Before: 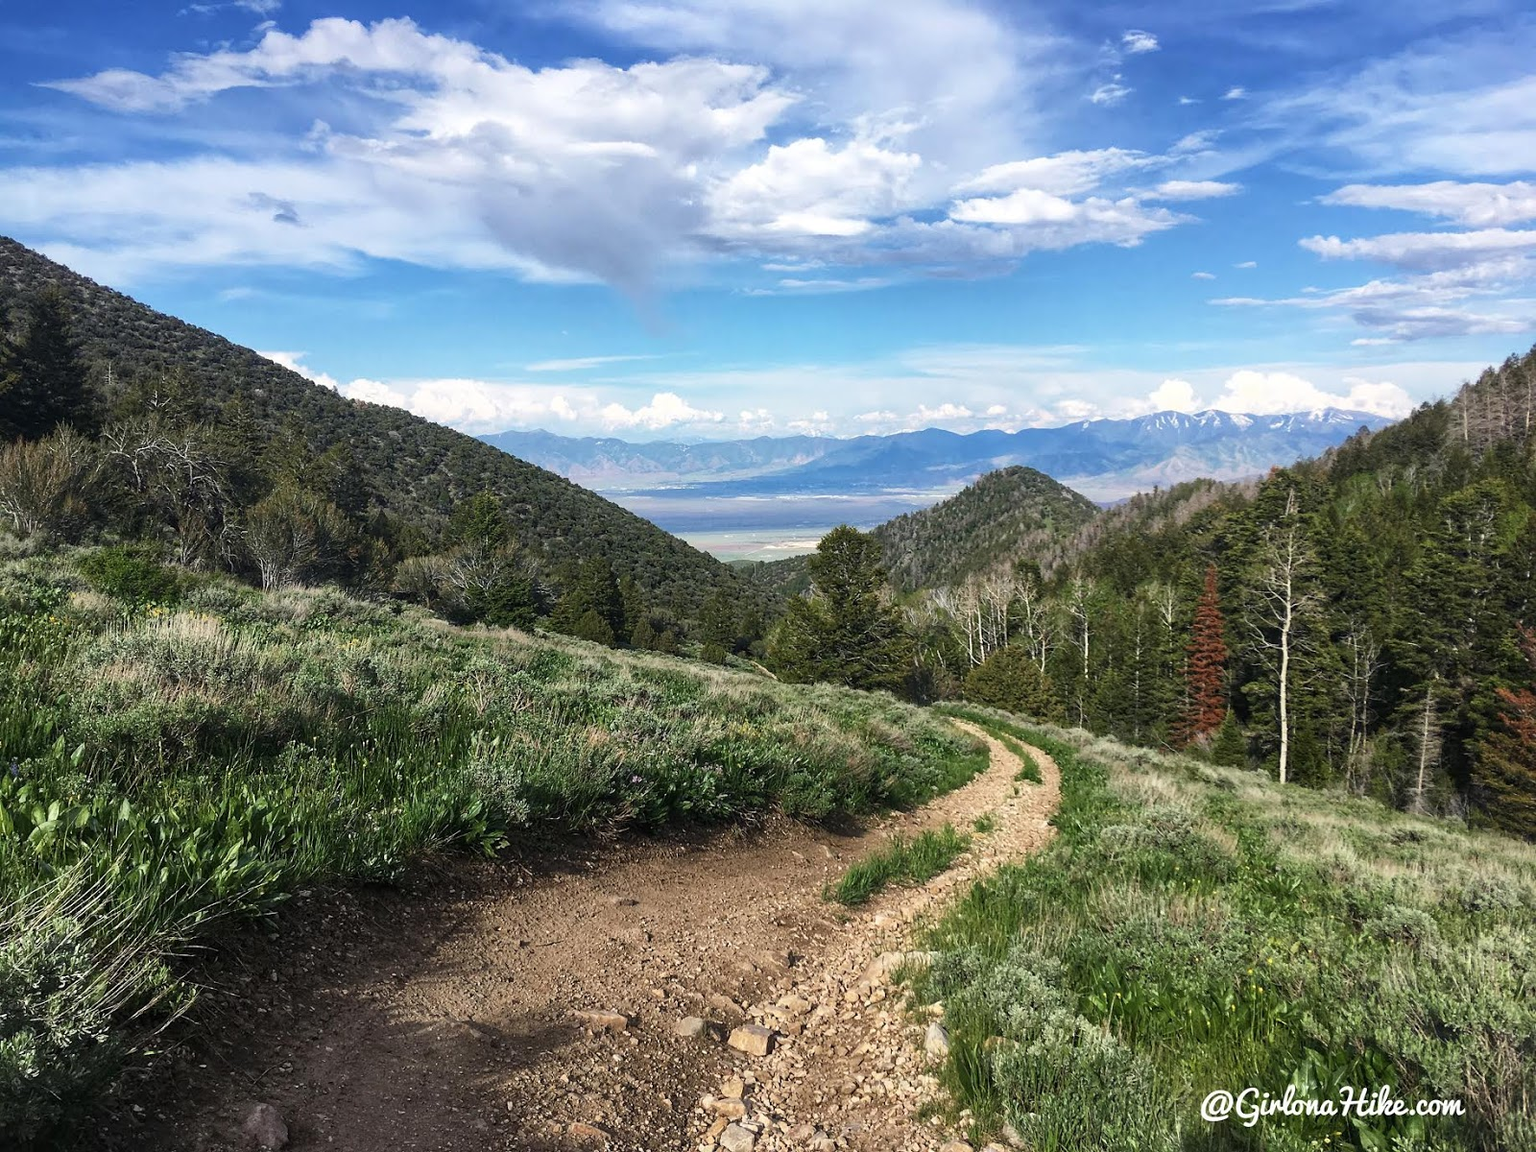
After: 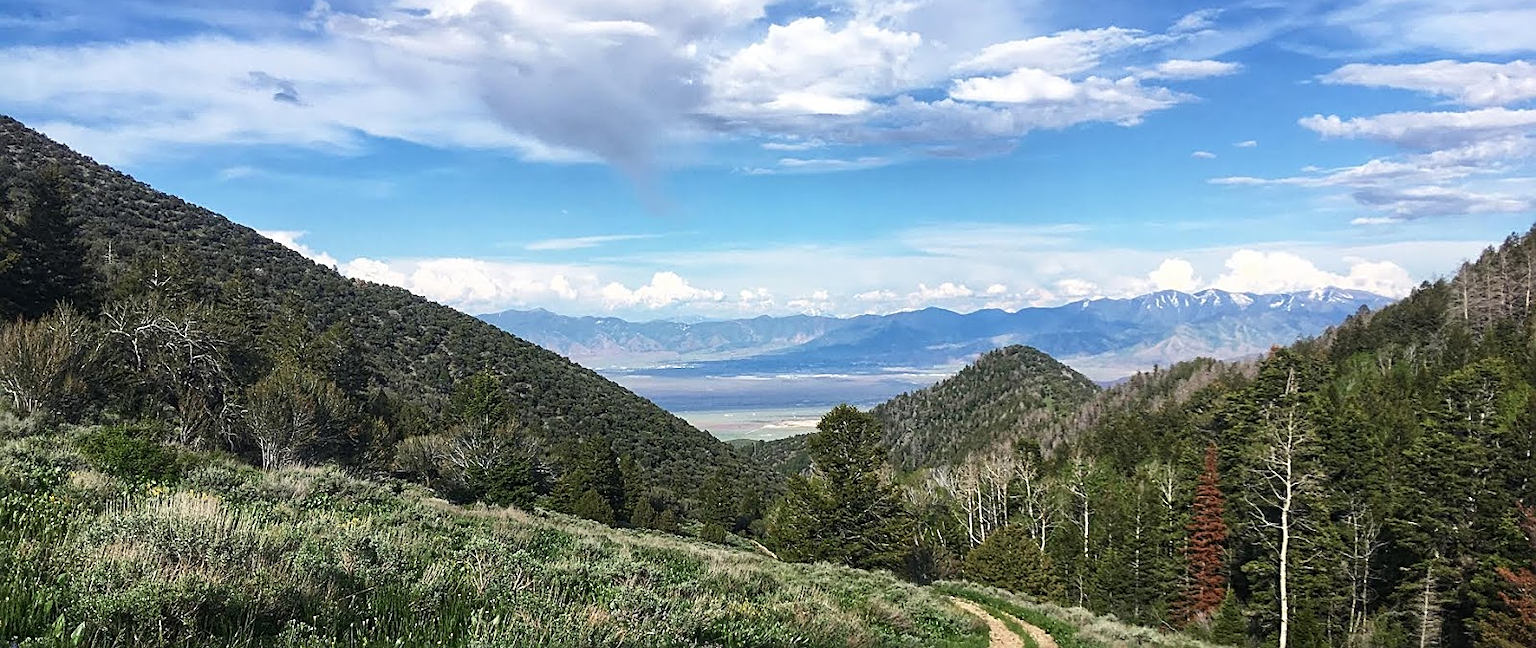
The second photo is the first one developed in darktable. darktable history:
crop and rotate: top 10.524%, bottom 33.201%
sharpen: on, module defaults
